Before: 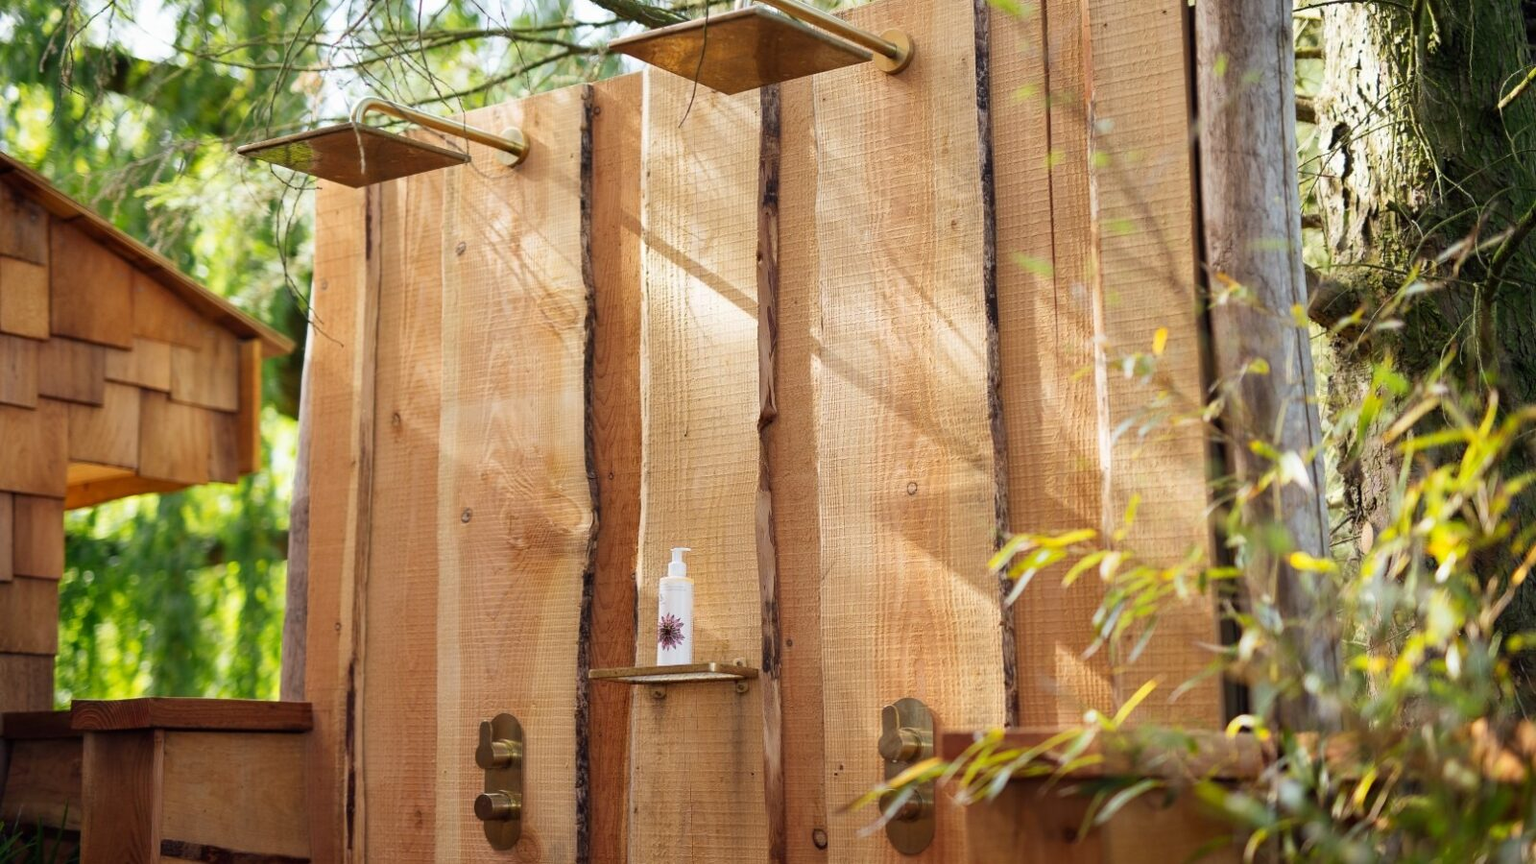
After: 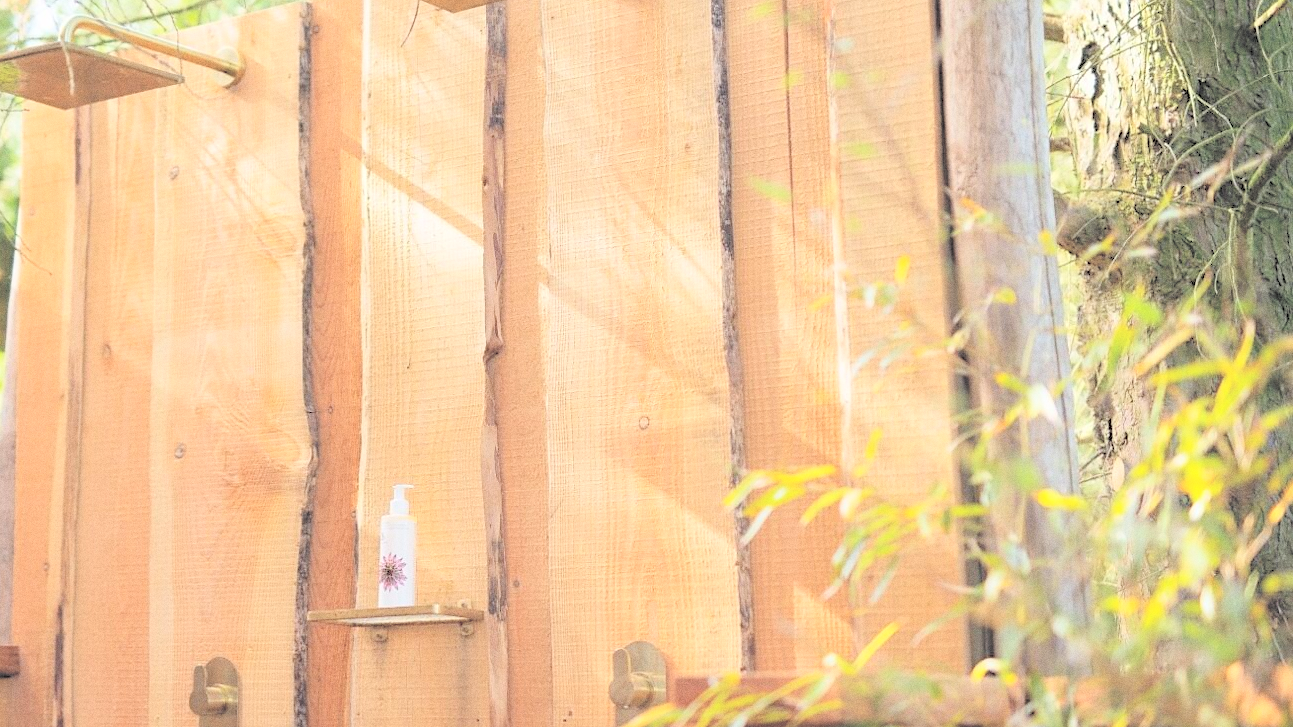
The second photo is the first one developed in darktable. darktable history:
sharpen: radius 1.559, amount 0.373, threshold 1.271
contrast brightness saturation: brightness 1
crop: left 19.159%, top 9.58%, bottom 9.58%
grain: coarseness 0.09 ISO
